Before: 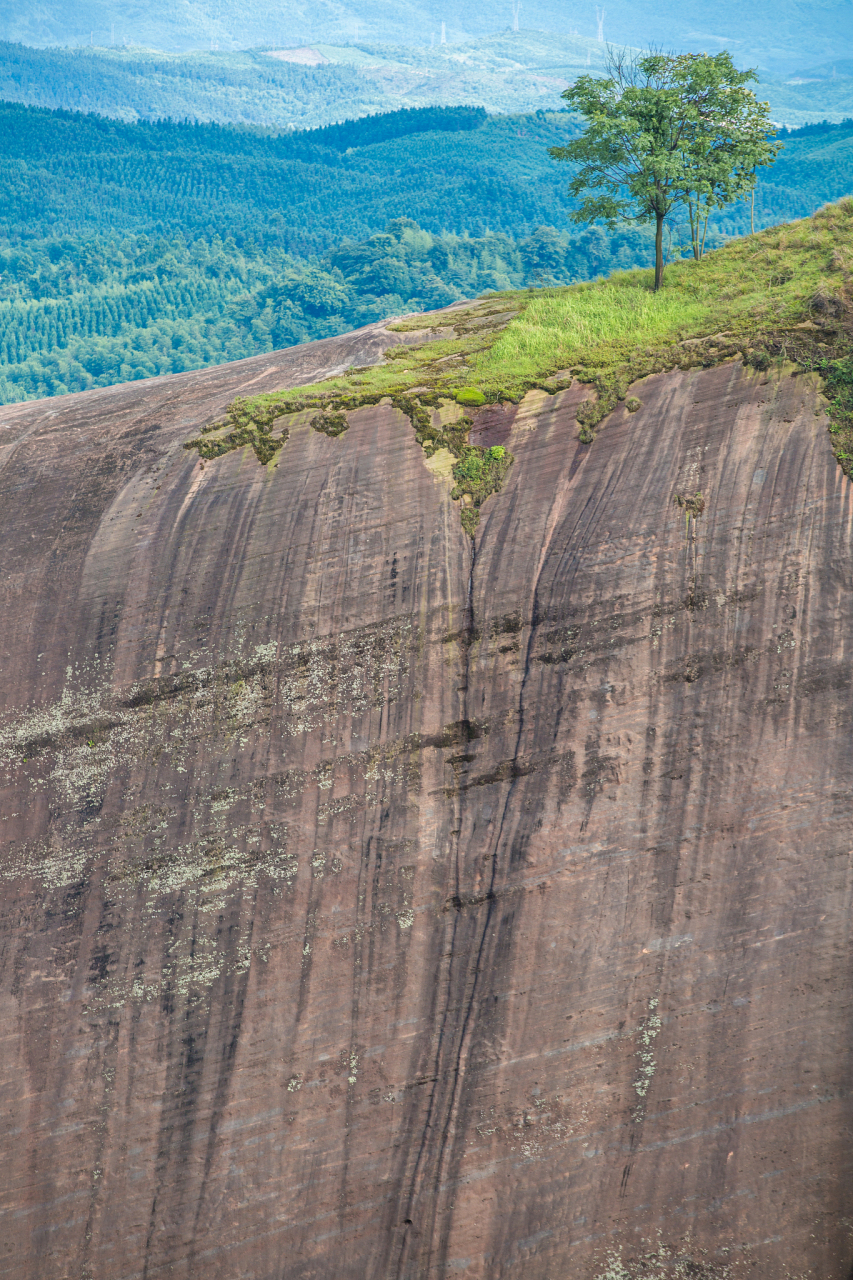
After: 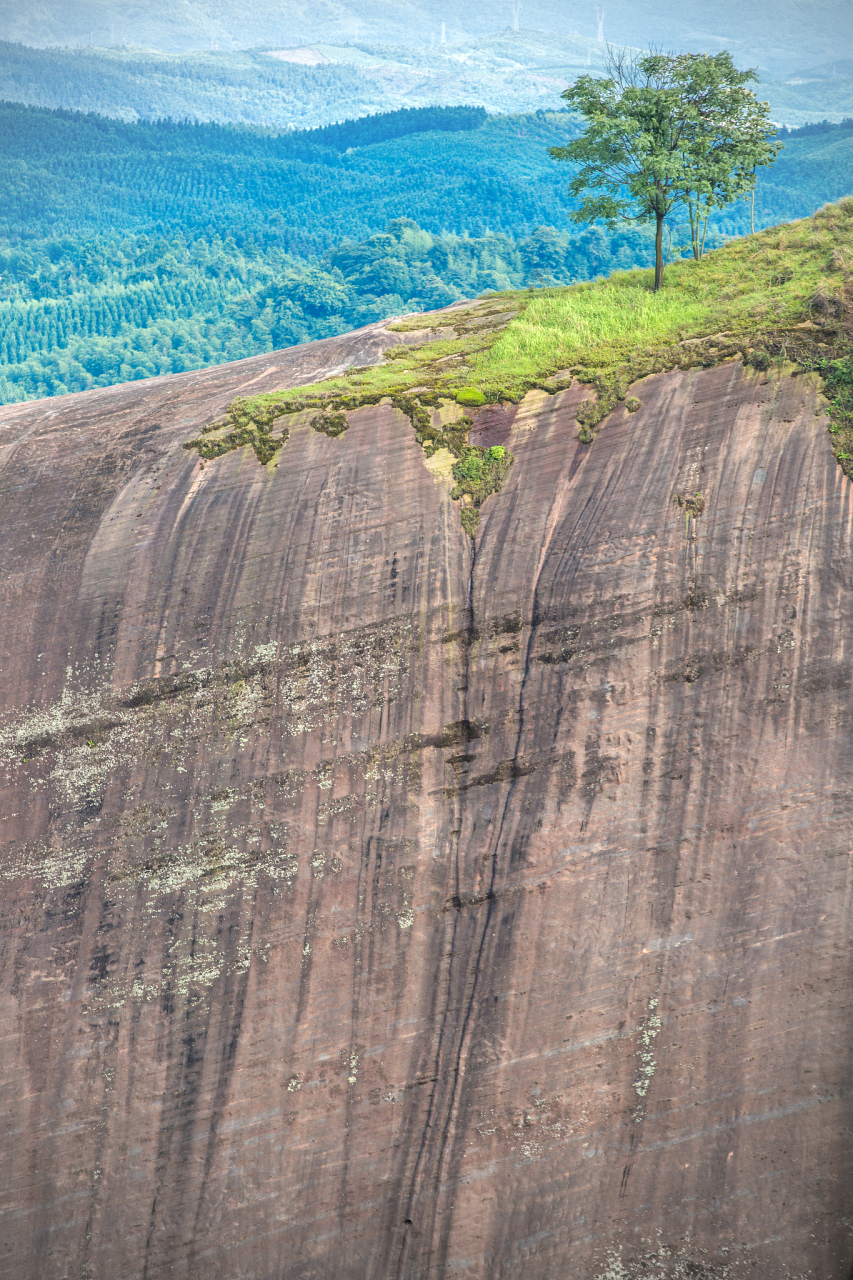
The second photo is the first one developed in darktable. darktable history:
exposure: exposure 0.377 EV, compensate highlight preservation false
sharpen: radius 2.936, amount 0.877, threshold 47.517
vignetting: fall-off start 89.18%, fall-off radius 44.33%, brightness -0.293, center (-0.009, 0), width/height ratio 1.155, unbound false
